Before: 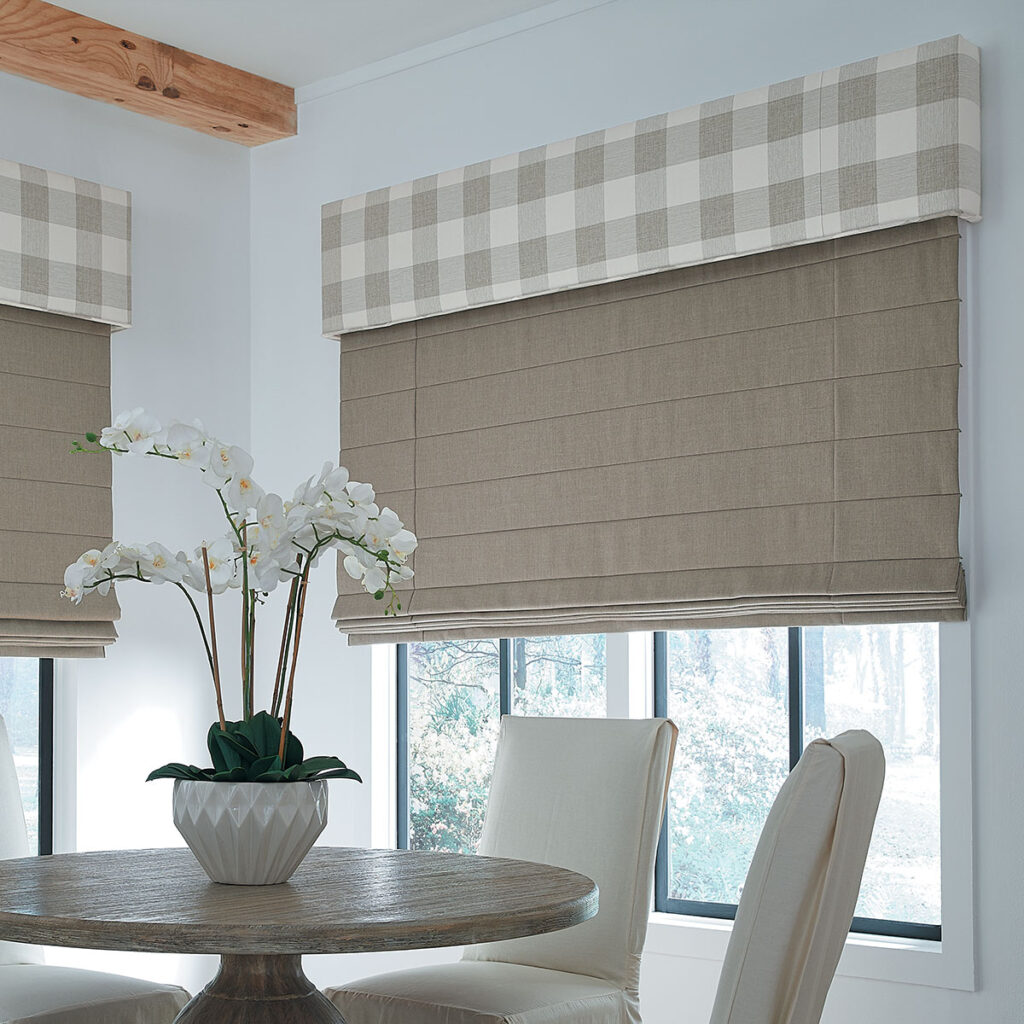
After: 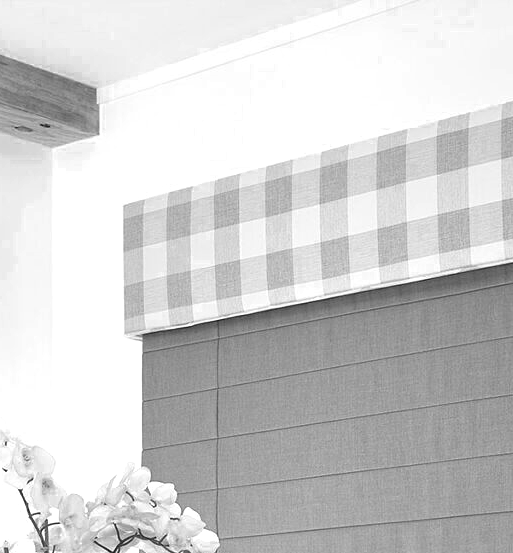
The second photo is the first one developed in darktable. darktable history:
color balance rgb: power › luminance -7.764%, power › chroma 2.29%, power › hue 220.05°, linear chroma grading › global chroma 15.333%, perceptual saturation grading › global saturation 30.344%, global vibrance 23.717%
exposure: black level correction 0, exposure 0.697 EV, compensate exposure bias true, compensate highlight preservation false
crop: left 19.432%, right 30.38%, bottom 45.955%
color zones: curves: ch0 [(0, 0.613) (0.01, 0.613) (0.245, 0.448) (0.498, 0.529) (0.642, 0.665) (0.879, 0.777) (0.99, 0.613)]; ch1 [(0, 0) (0.143, 0) (0.286, 0) (0.429, 0) (0.571, 0) (0.714, 0) (0.857, 0)]
